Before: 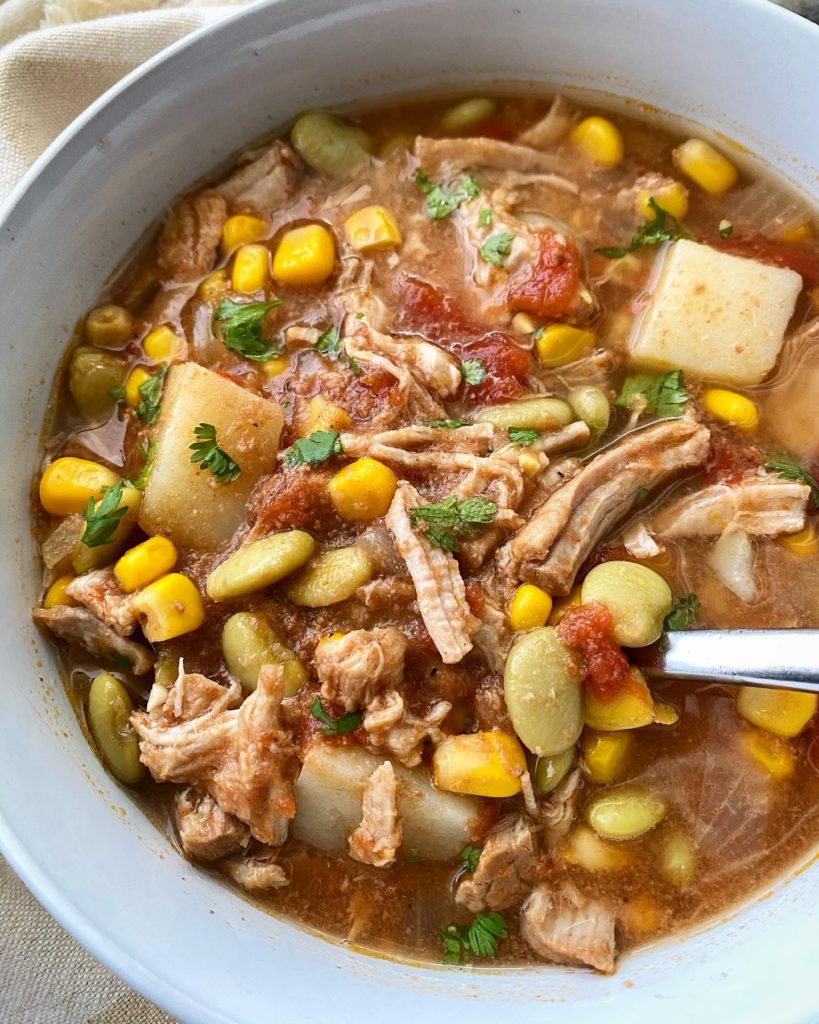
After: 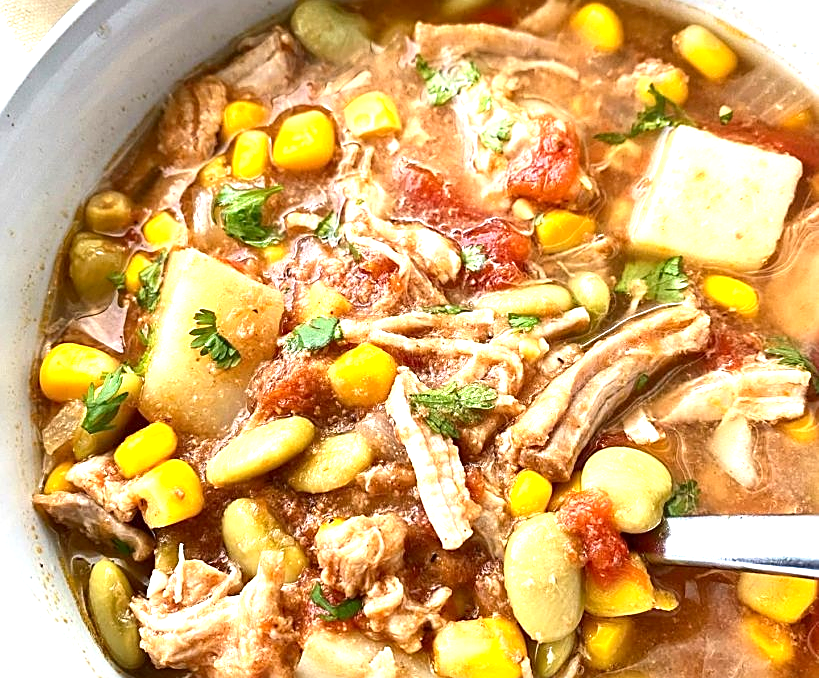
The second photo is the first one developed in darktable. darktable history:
contrast brightness saturation: contrast 0.078, saturation 0.016
exposure: black level correction 0.001, exposure 1.128 EV, compensate highlight preservation false
sharpen: amount 0.56
crop: top 11.169%, bottom 22.559%
